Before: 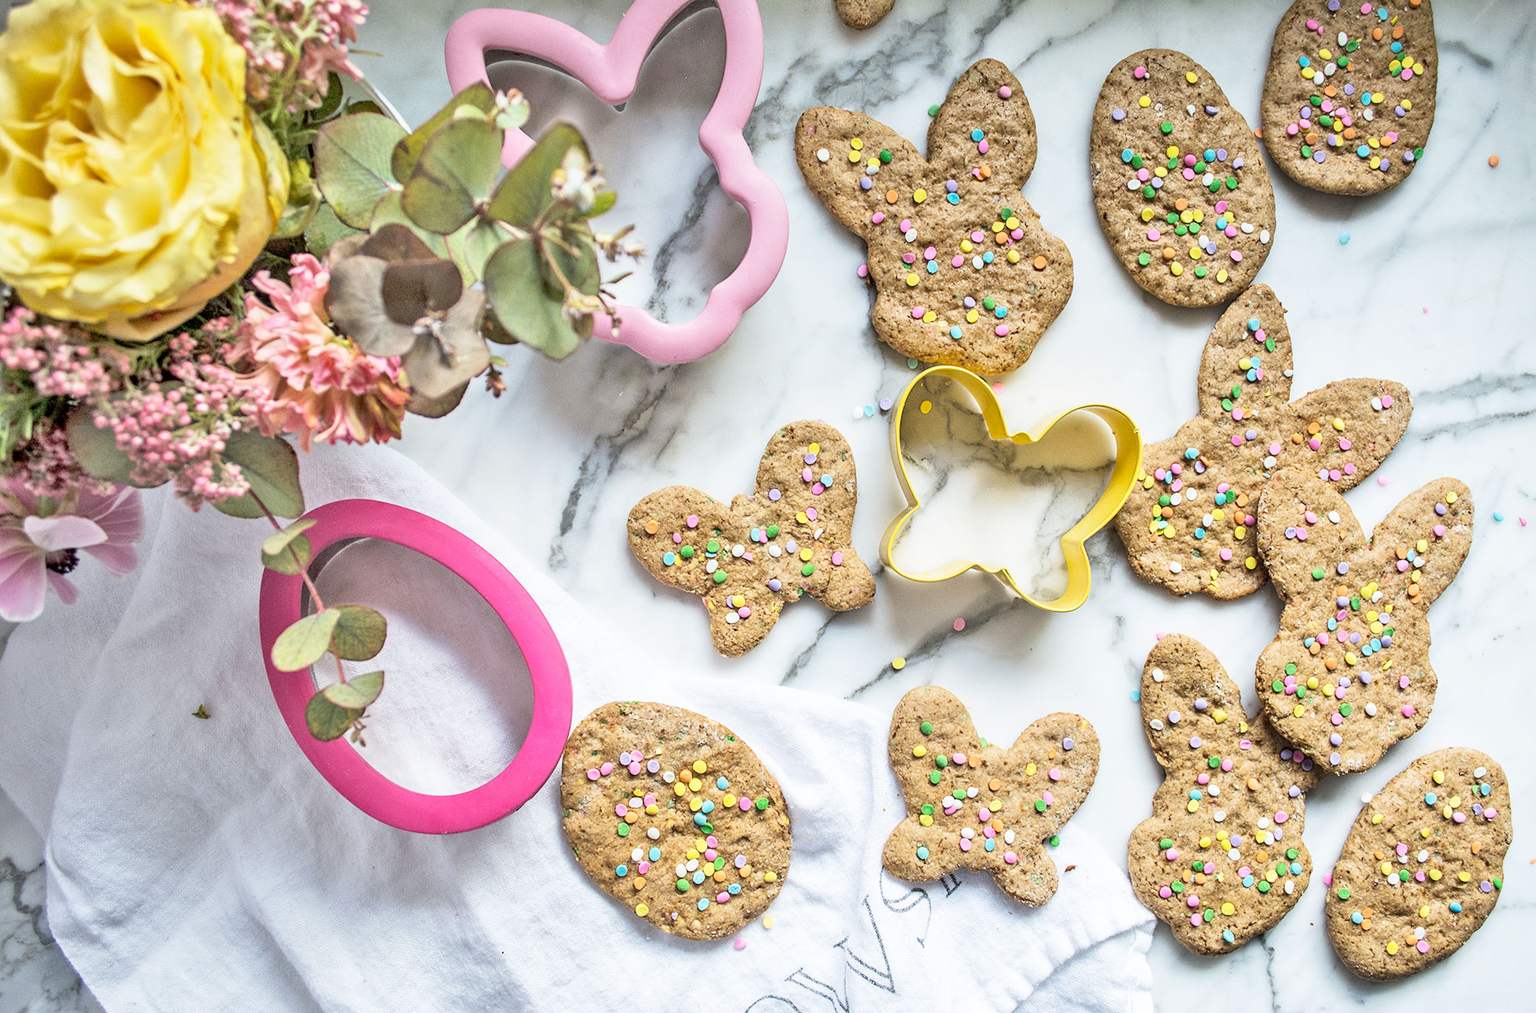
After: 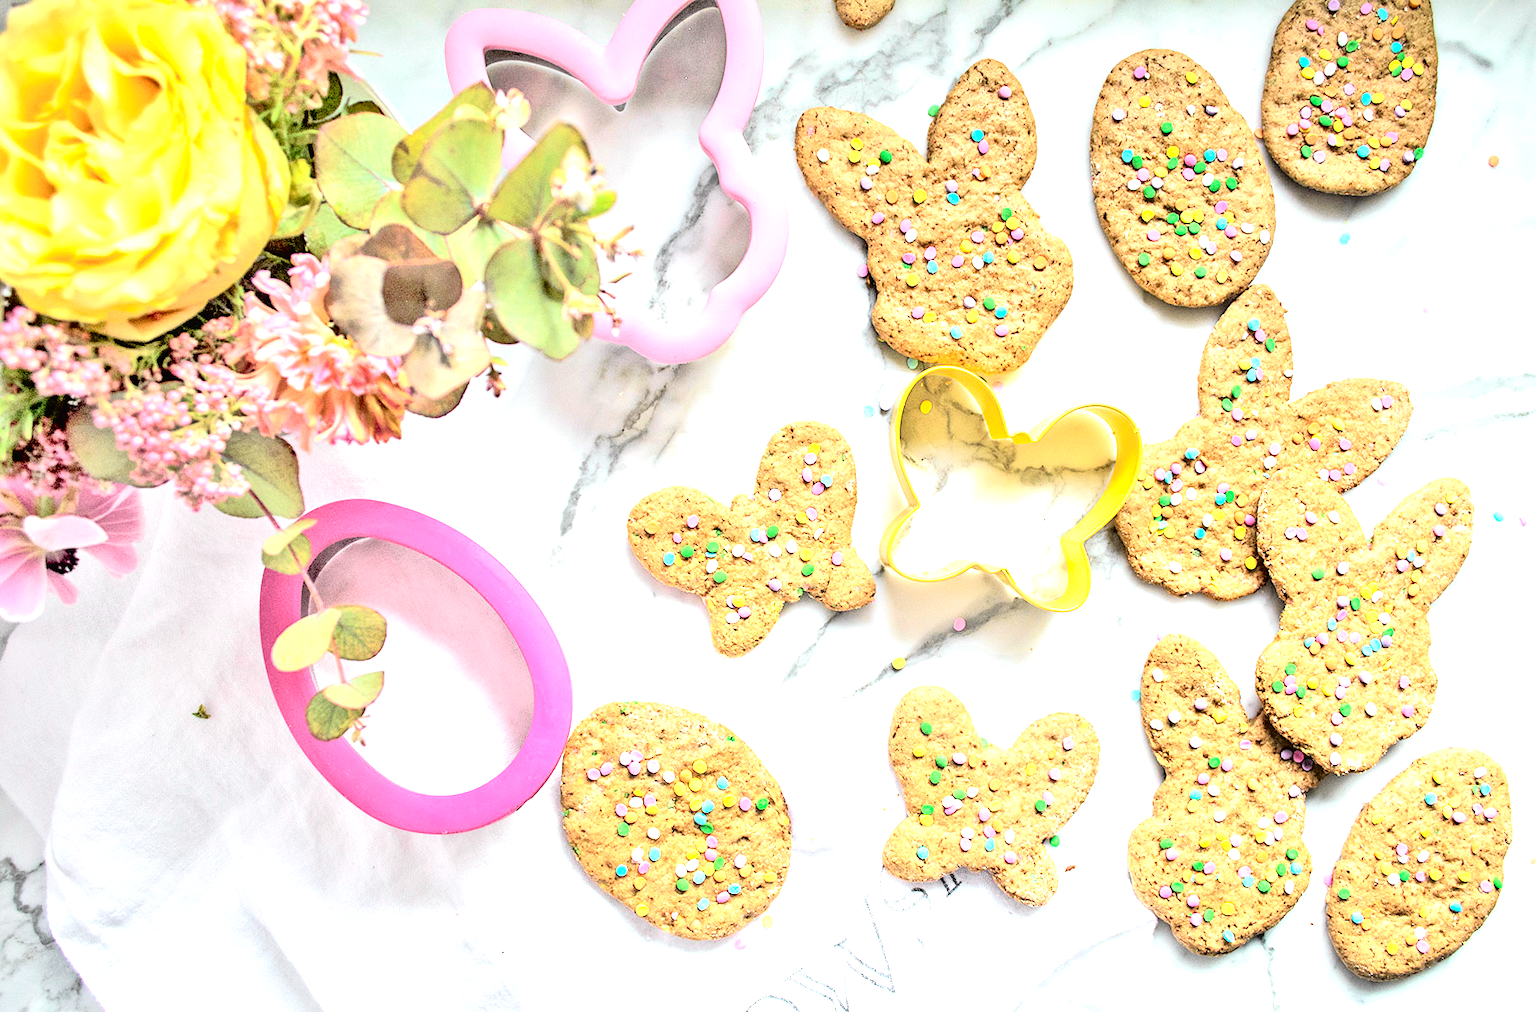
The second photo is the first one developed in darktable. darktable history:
tone curve: curves: ch0 [(0, 0.014) (0.17, 0.099) (0.392, 0.438) (0.725, 0.828) (0.872, 0.918) (1, 0.981)]; ch1 [(0, 0) (0.402, 0.36) (0.489, 0.491) (0.5, 0.503) (0.515, 0.52) (0.545, 0.574) (0.615, 0.662) (0.701, 0.725) (1, 1)]; ch2 [(0, 0) (0.42, 0.458) (0.485, 0.499) (0.503, 0.503) (0.531, 0.542) (0.561, 0.594) (0.644, 0.694) (0.717, 0.753) (1, 0.991)], color space Lab, independent channels, preserve colors none
tone equalizer: -8 EV -1.06 EV, -7 EV -1.04 EV, -6 EV -0.834 EV, -5 EV -0.598 EV, -3 EV 0.611 EV, -2 EV 0.878 EV, -1 EV 0.993 EV, +0 EV 1.06 EV, mask exposure compensation -0.506 EV
